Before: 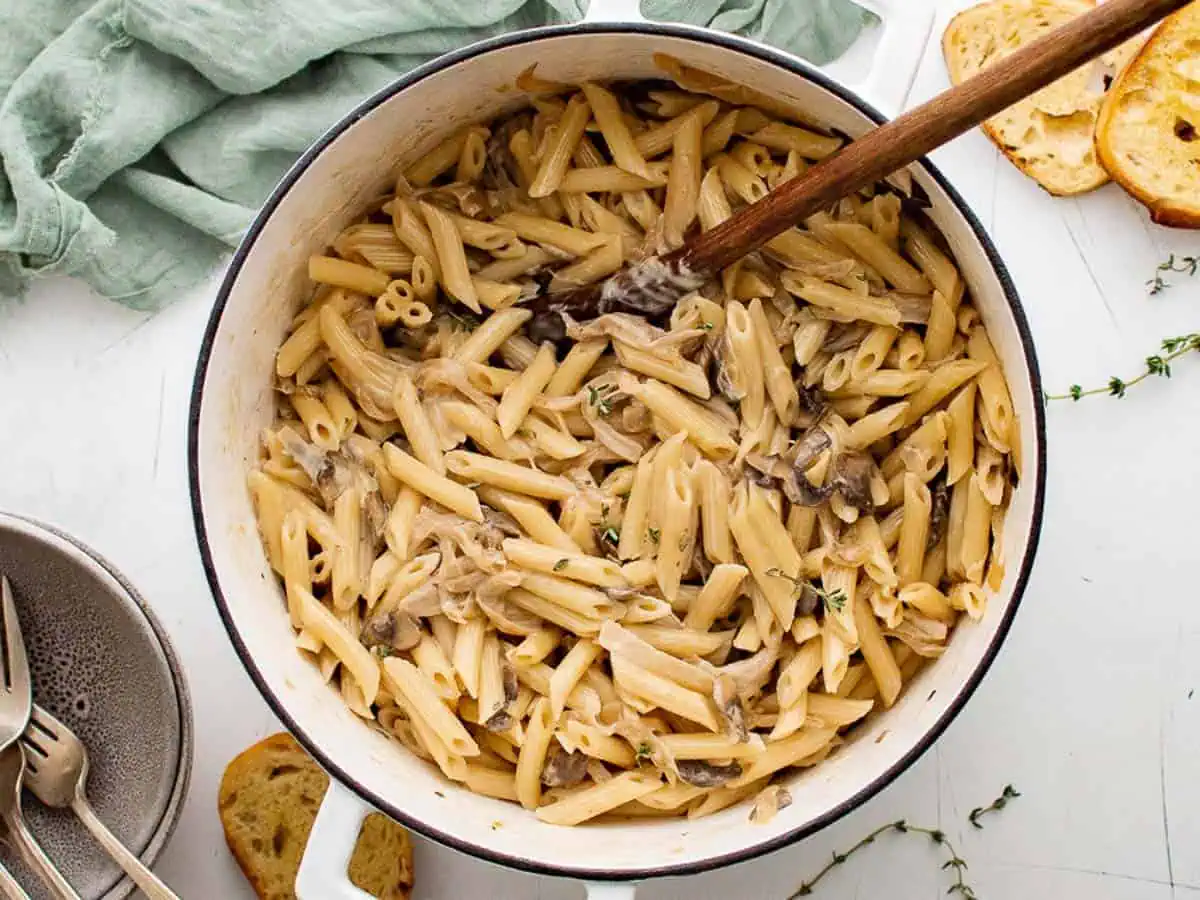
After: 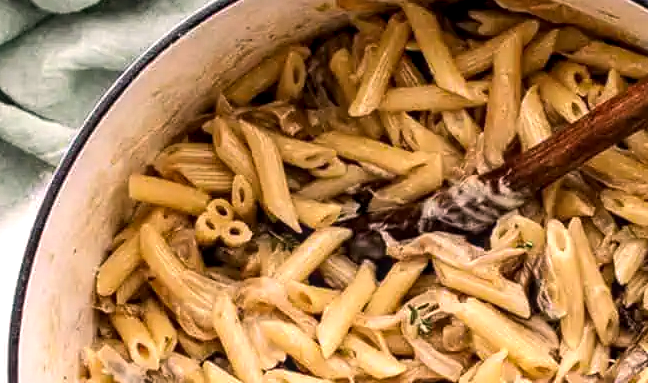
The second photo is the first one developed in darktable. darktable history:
crop: left 15.024%, top 9.068%, right 30.933%, bottom 48.269%
tone equalizer: -8 EV -0.403 EV, -7 EV -0.38 EV, -6 EV -0.35 EV, -5 EV -0.193 EV, -3 EV 0.24 EV, -2 EV 0.33 EV, -1 EV 0.38 EV, +0 EV 0.419 EV, edges refinement/feathering 500, mask exposure compensation -1.57 EV, preserve details no
color correction: highlights a* 7.71, highlights b* 4.22
local contrast: detail 130%
